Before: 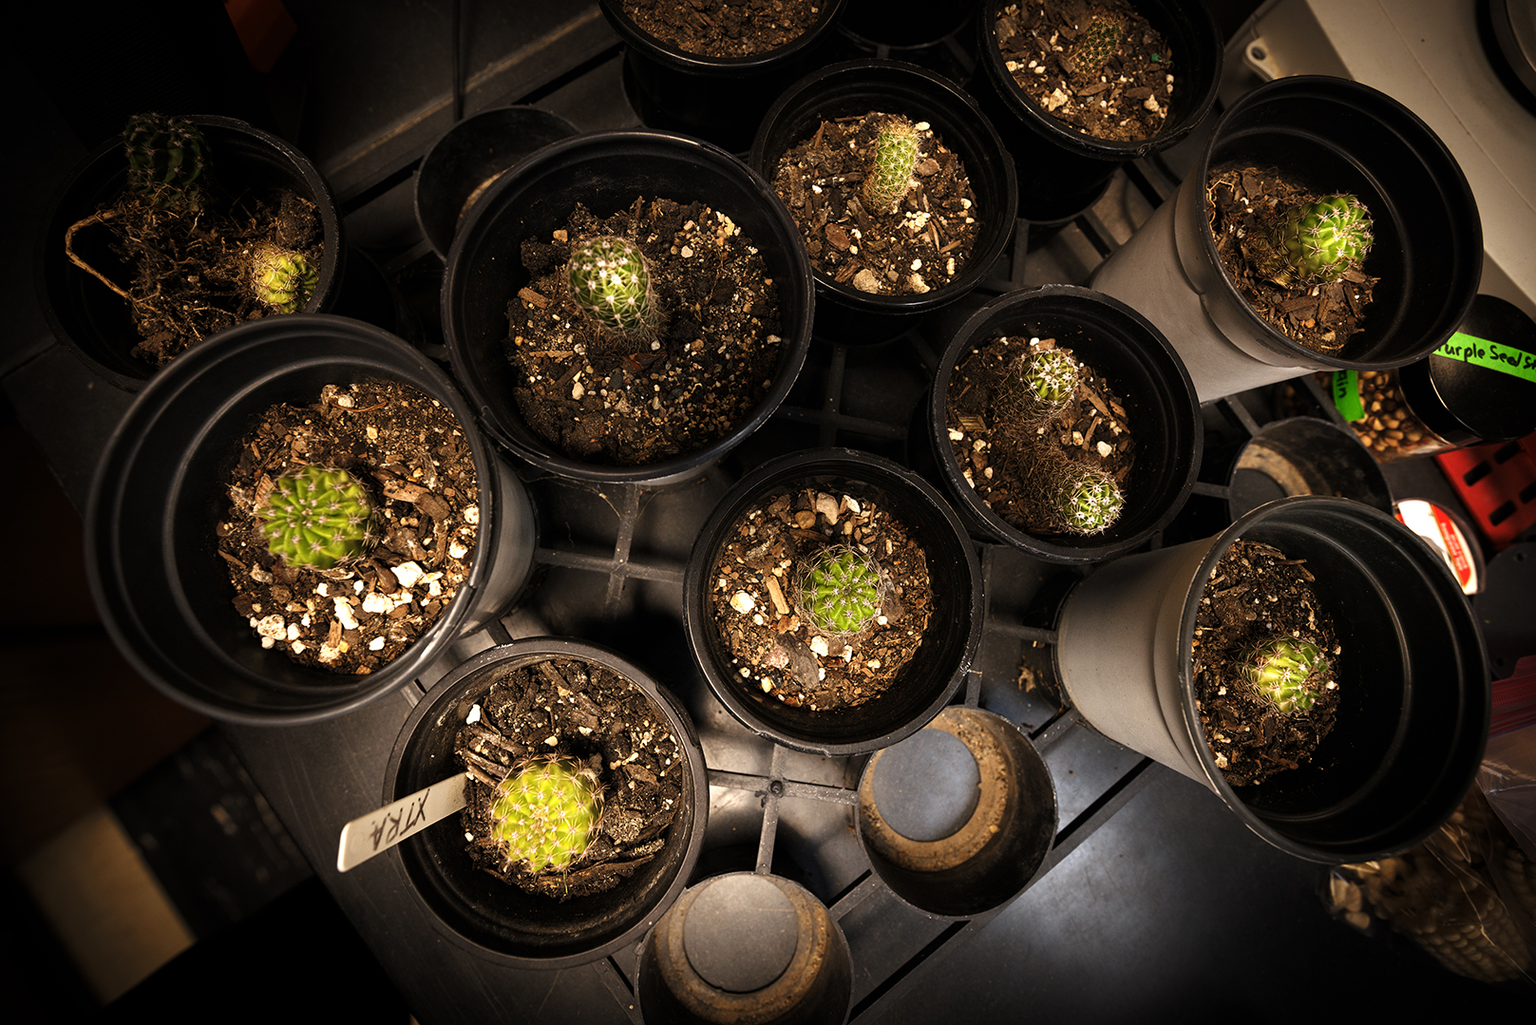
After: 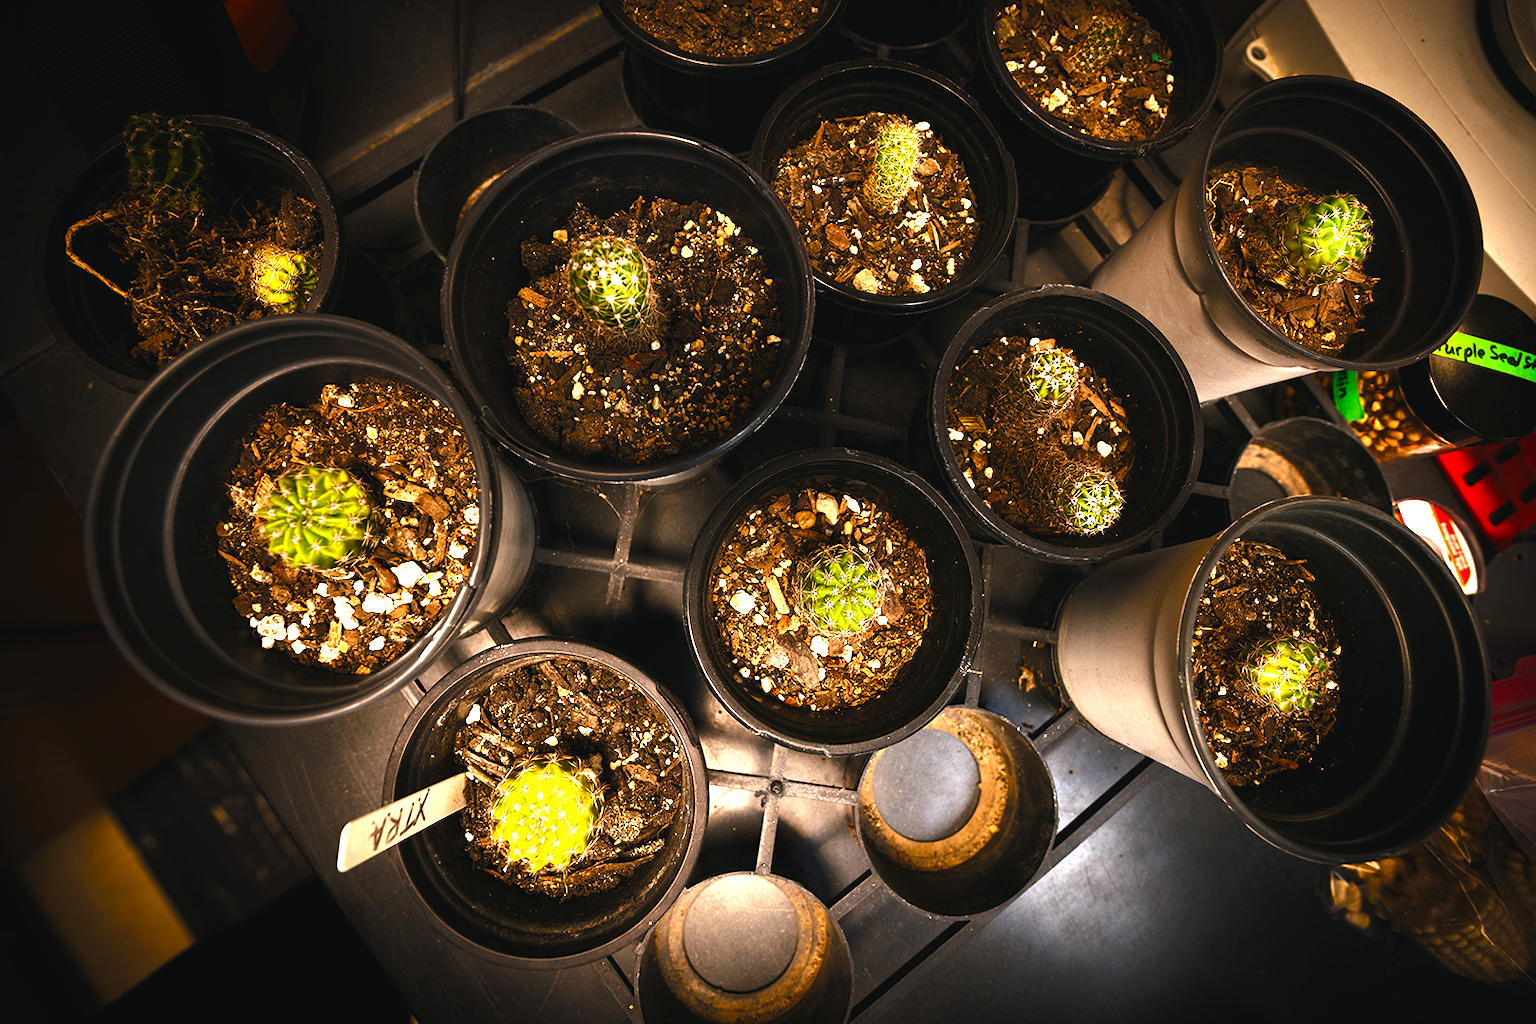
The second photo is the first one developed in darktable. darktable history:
color balance rgb: shadows lift › chroma 1%, shadows lift › hue 217.2°, power › hue 310.8°, highlights gain › chroma 1%, highlights gain › hue 54°, global offset › luminance 0.5%, global offset › hue 171.6°, perceptual saturation grading › global saturation 14.09%, perceptual saturation grading › highlights -25%, perceptual saturation grading › shadows 30%, perceptual brilliance grading › highlights 13.42%, perceptual brilliance grading › mid-tones 8.05%, perceptual brilliance grading › shadows -17.45%, global vibrance 25%
color zones: curves: ch0 [(0, 0.5) (0.143, 0.5) (0.286, 0.5) (0.429, 0.5) (0.571, 0.5) (0.714, 0.476) (0.857, 0.5) (1, 0.5)]; ch2 [(0, 0.5) (0.143, 0.5) (0.286, 0.5) (0.429, 0.5) (0.571, 0.5) (0.714, 0.487) (0.857, 0.5) (1, 0.5)]
exposure: black level correction 0, exposure 0.7 EV, compensate highlight preservation false
